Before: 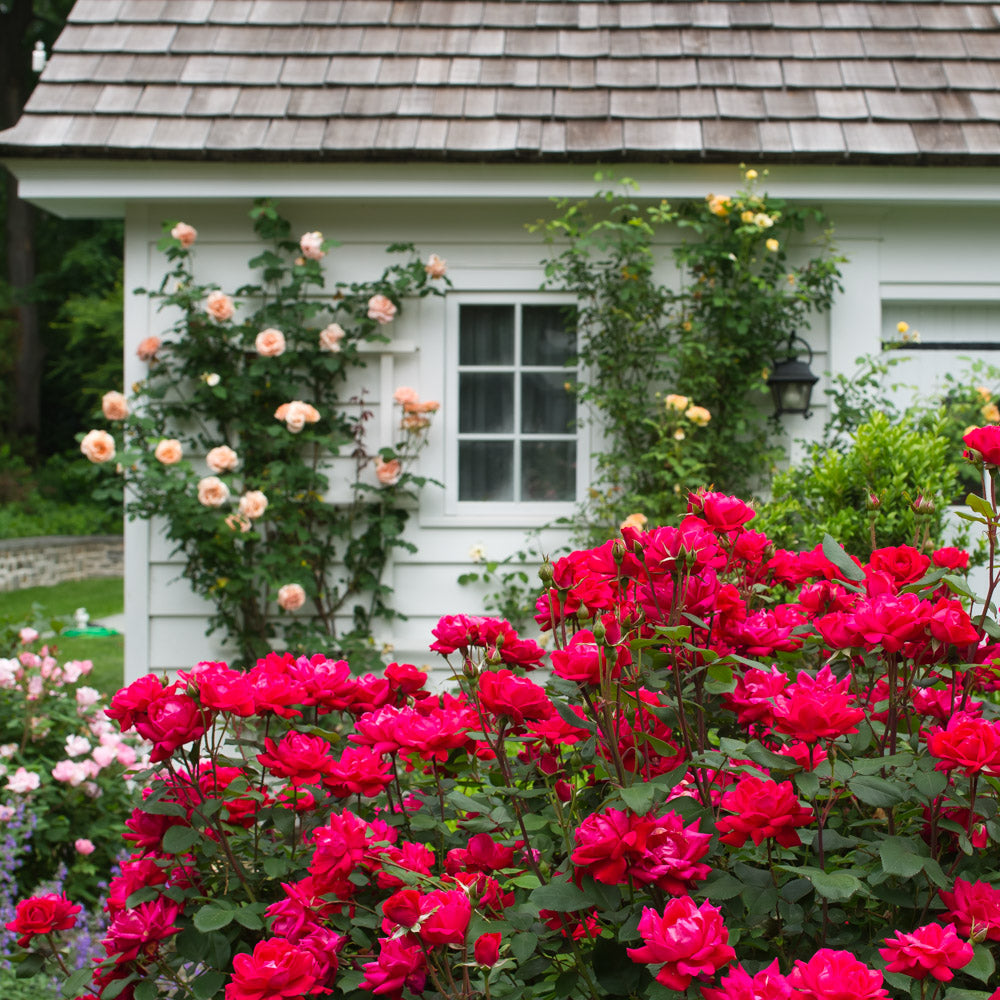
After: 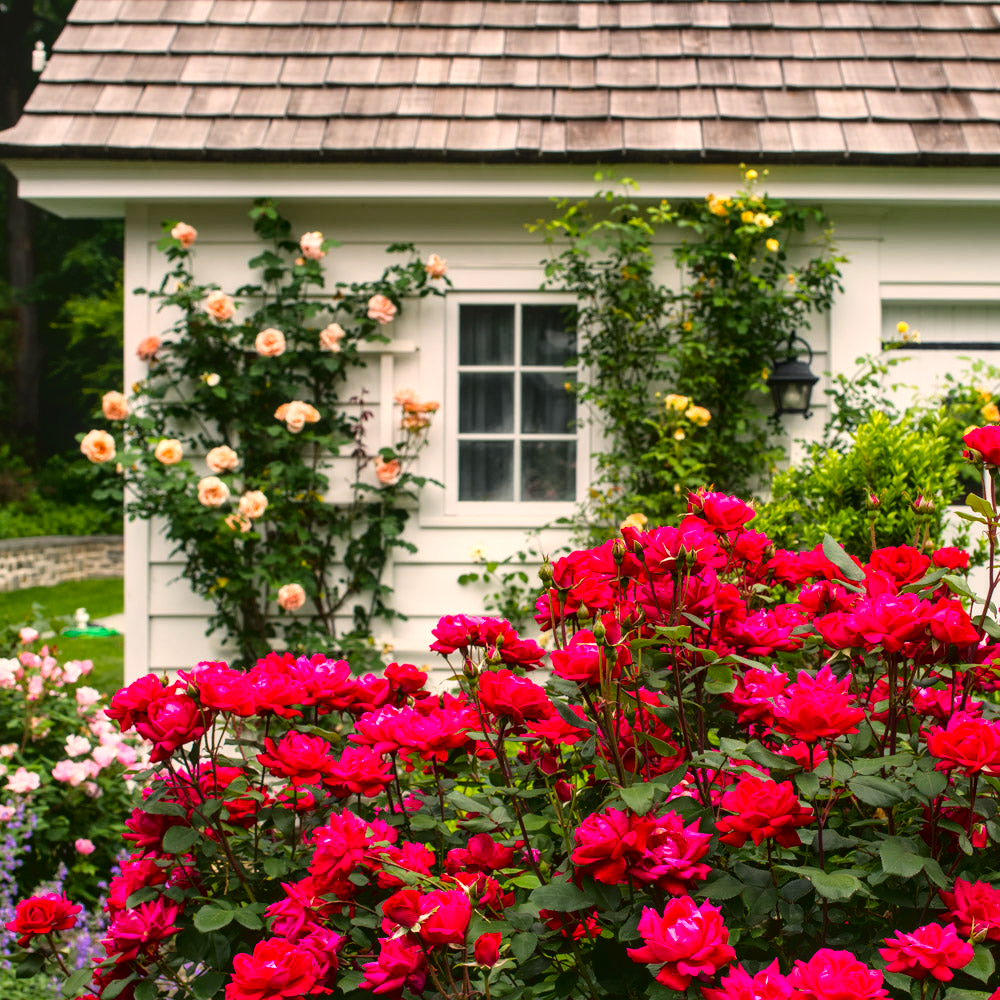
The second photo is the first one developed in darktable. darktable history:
tone curve: curves: ch0 [(0, 0) (0.003, 0.047) (0.011, 0.047) (0.025, 0.047) (0.044, 0.049) (0.069, 0.051) (0.1, 0.062) (0.136, 0.086) (0.177, 0.125) (0.224, 0.178) (0.277, 0.246) (0.335, 0.324) (0.399, 0.407) (0.468, 0.48) (0.543, 0.57) (0.623, 0.675) (0.709, 0.772) (0.801, 0.876) (0.898, 0.963) (1, 1)]
color correction: highlights a* 7.27, highlights b* 3.91
local contrast: on, module defaults
color balance rgb: highlights gain › chroma 3.085%, highlights gain › hue 76.4°, linear chroma grading › global chroma 8.905%, perceptual saturation grading › global saturation 10.313%, perceptual brilliance grading › global brilliance 2.865%, perceptual brilliance grading › highlights -3.035%, perceptual brilliance grading › shadows 3.144%, global vibrance 20%
